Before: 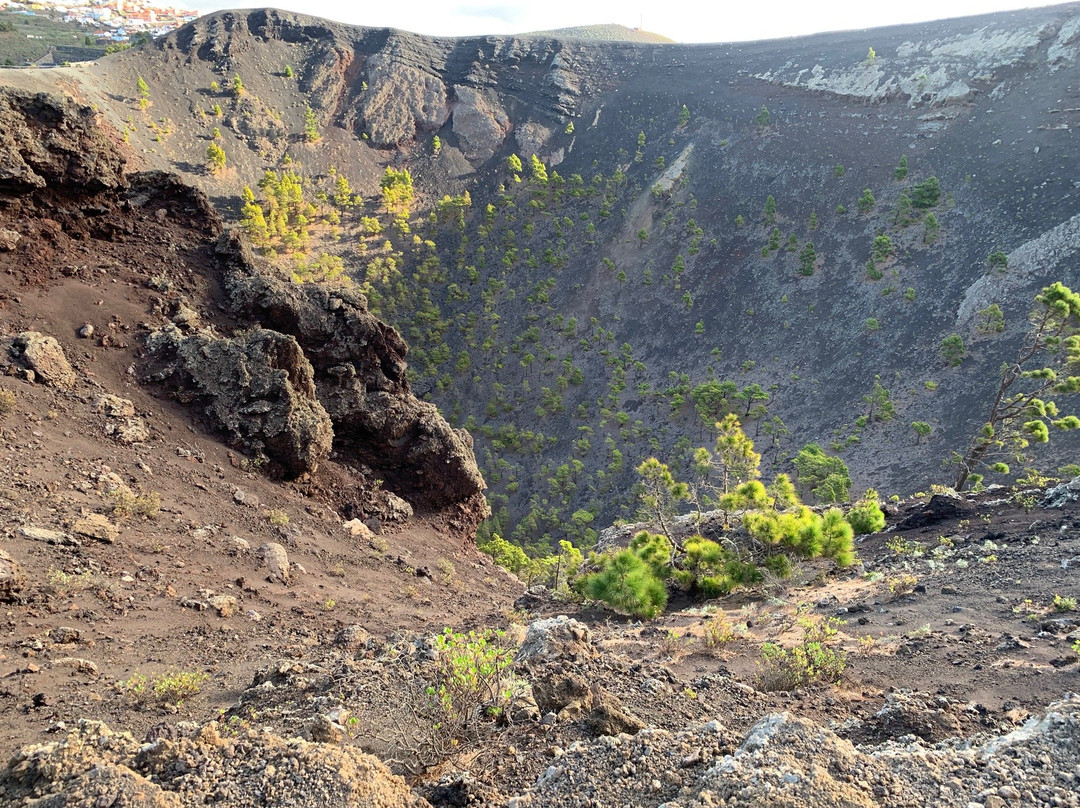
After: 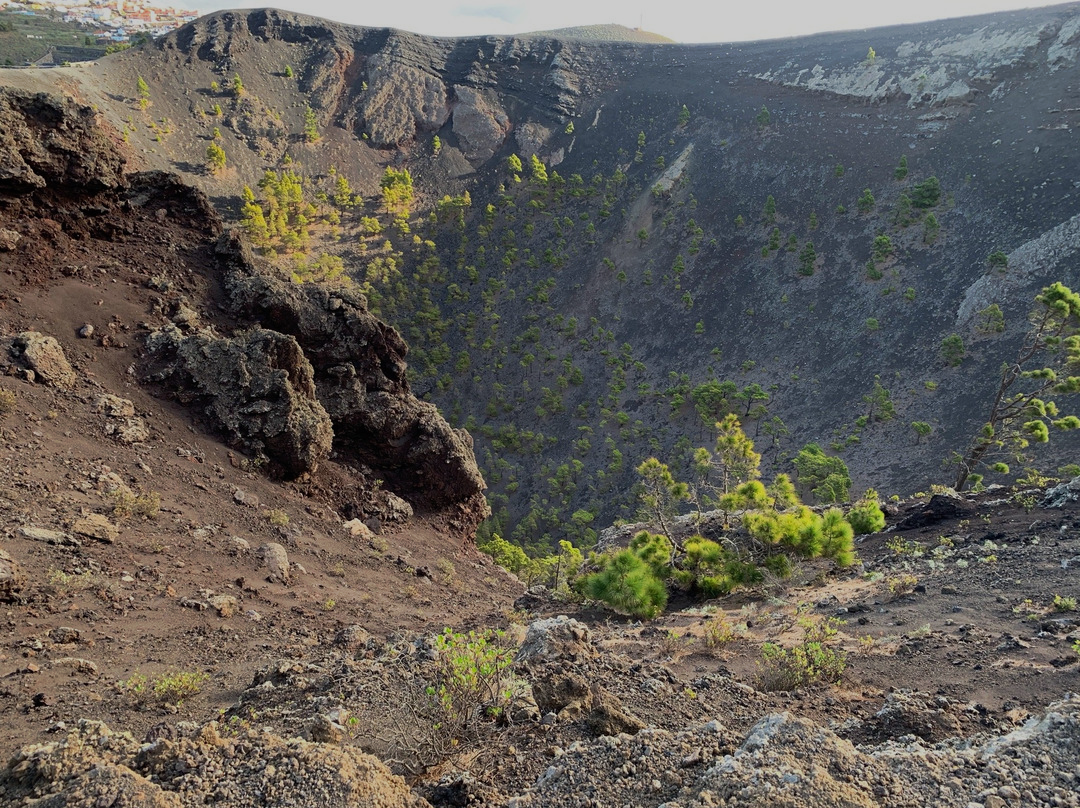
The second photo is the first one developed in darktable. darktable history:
exposure: black level correction 0, exposure -0.737 EV, compensate exposure bias true, compensate highlight preservation false
tone curve: curves: ch0 [(0, 0) (0.003, 0.003) (0.011, 0.011) (0.025, 0.024) (0.044, 0.043) (0.069, 0.068) (0.1, 0.097) (0.136, 0.133) (0.177, 0.173) (0.224, 0.219) (0.277, 0.27) (0.335, 0.327) (0.399, 0.39) (0.468, 0.457) (0.543, 0.545) (0.623, 0.625) (0.709, 0.71) (0.801, 0.801) (0.898, 0.898) (1, 1)], preserve colors none
